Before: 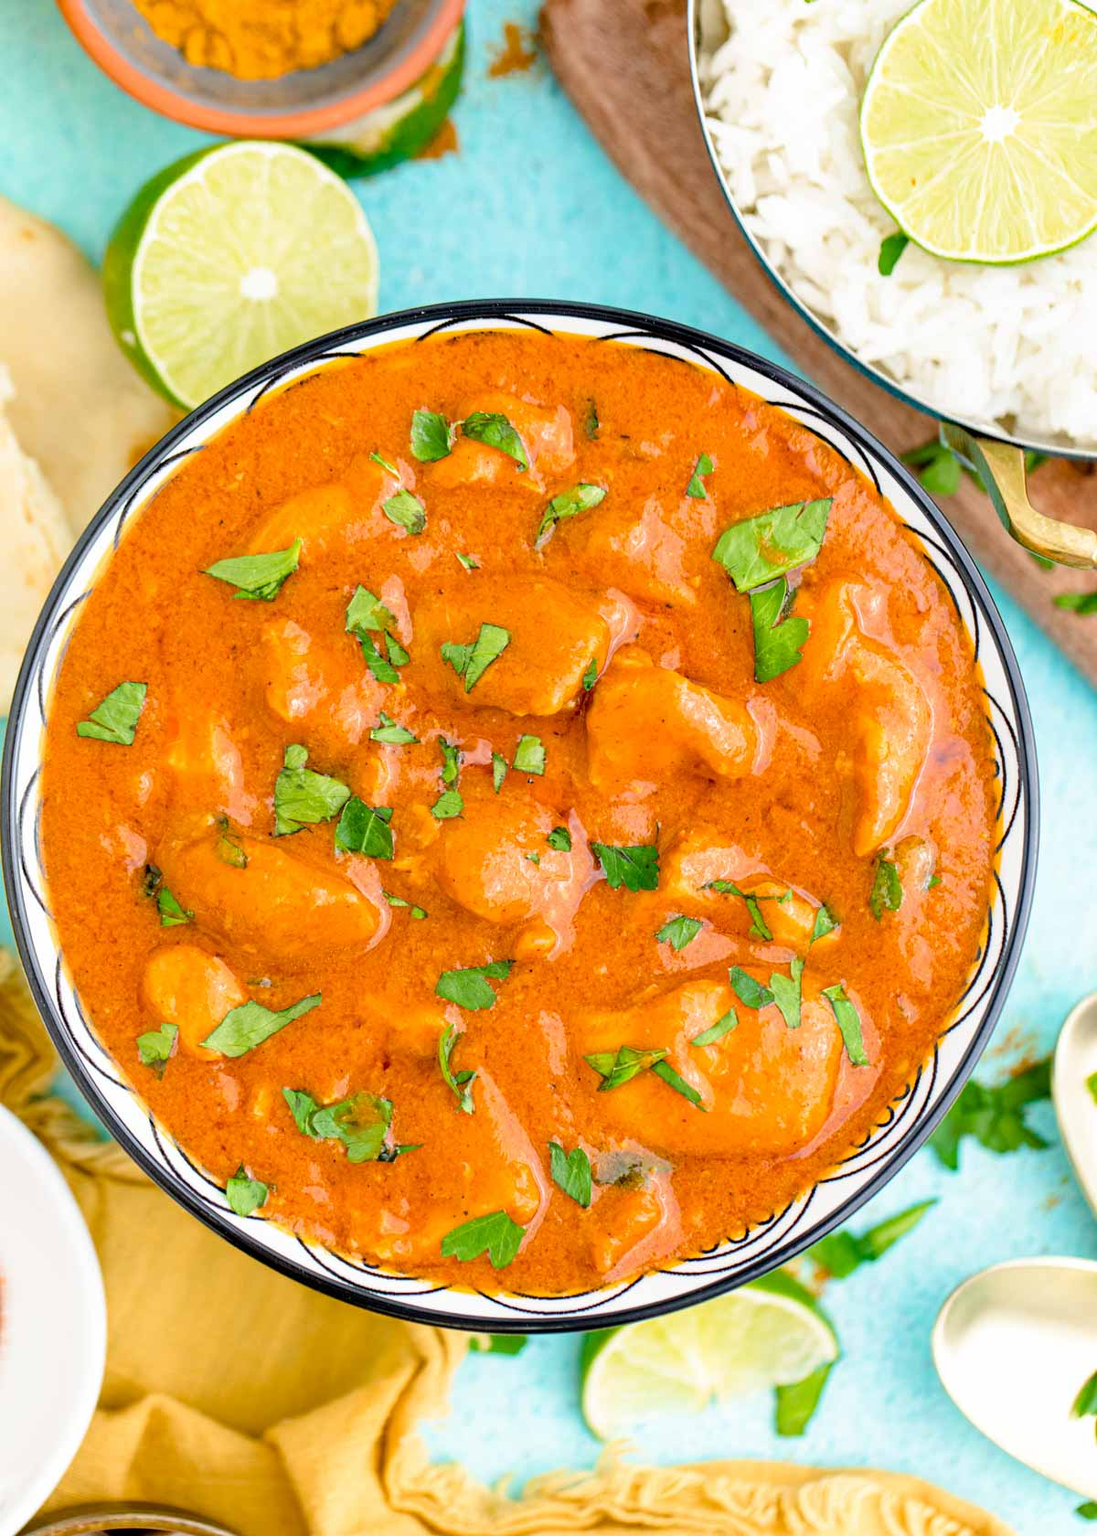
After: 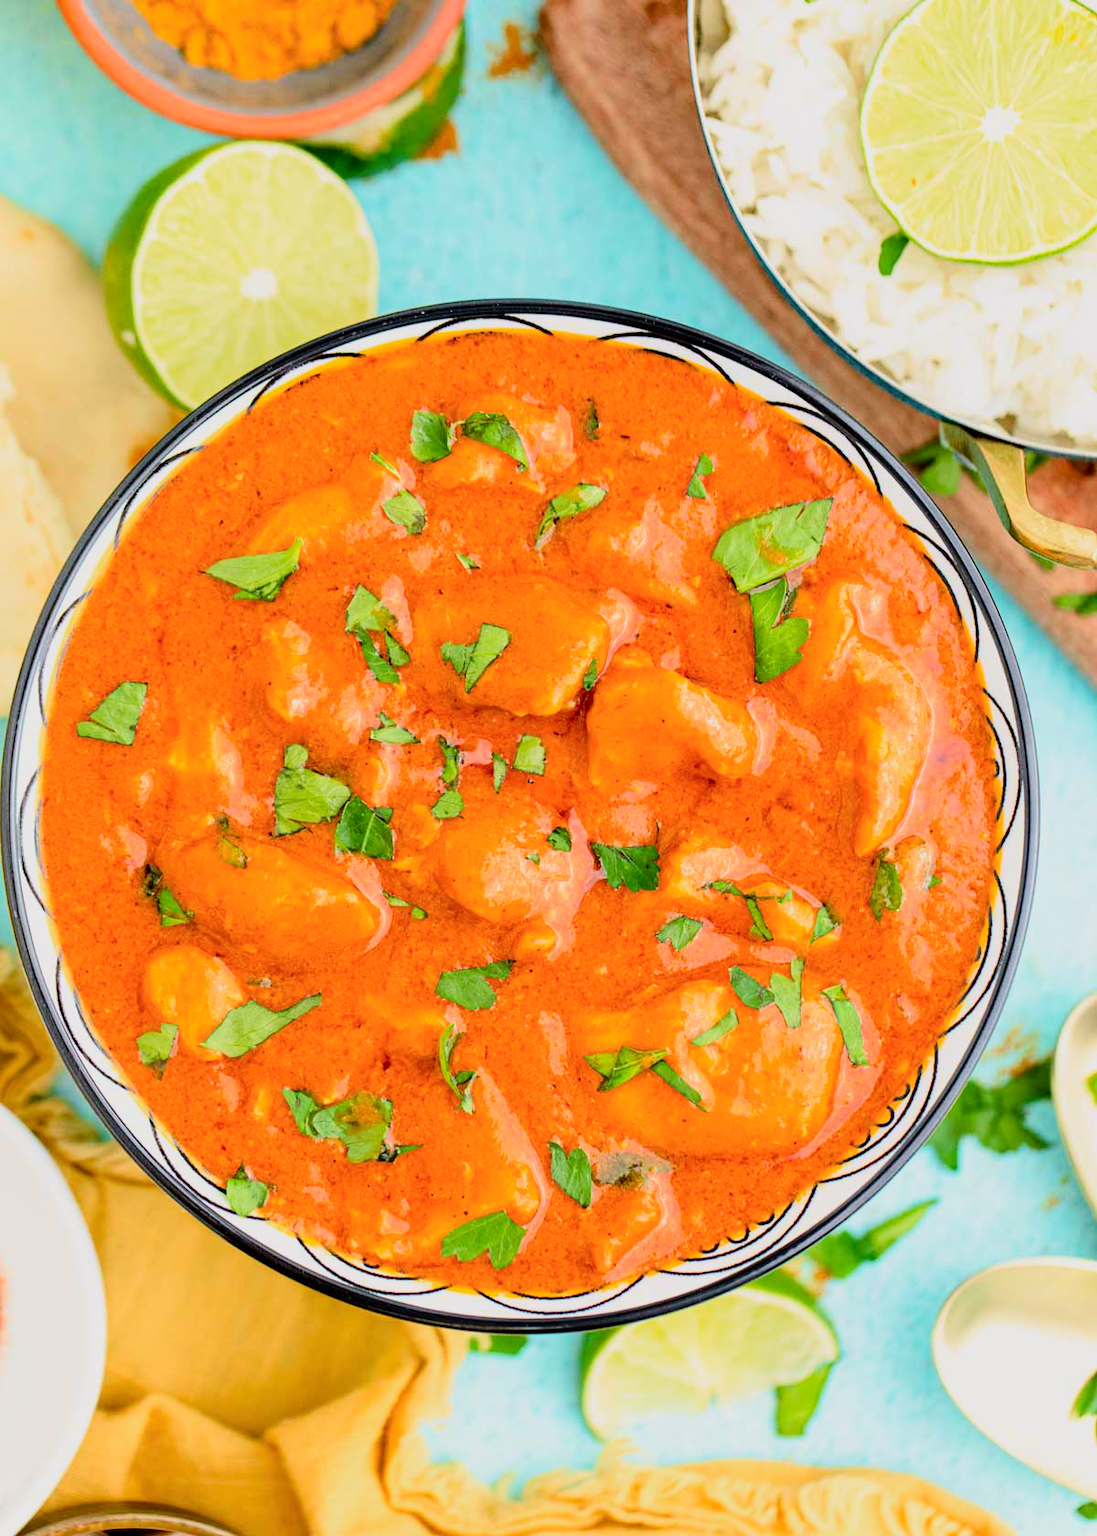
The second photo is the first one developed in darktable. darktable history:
tone curve: curves: ch0 [(0, 0) (0.091, 0.066) (0.184, 0.16) (0.491, 0.519) (0.748, 0.765) (1, 0.919)]; ch1 [(0, 0) (0.179, 0.173) (0.322, 0.32) (0.424, 0.424) (0.502, 0.504) (0.56, 0.575) (0.631, 0.675) (0.777, 0.806) (1, 1)]; ch2 [(0, 0) (0.434, 0.447) (0.497, 0.498) (0.539, 0.566) (0.676, 0.691) (1, 1)], color space Lab, independent channels, preserve colors none
